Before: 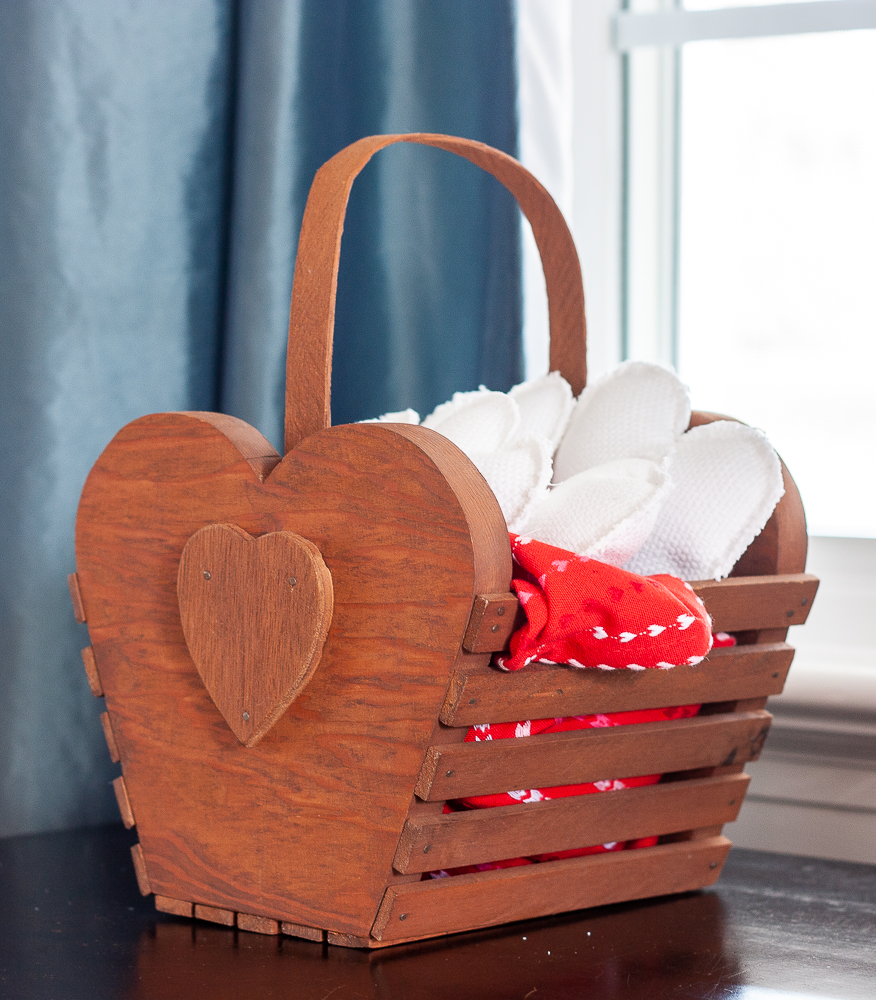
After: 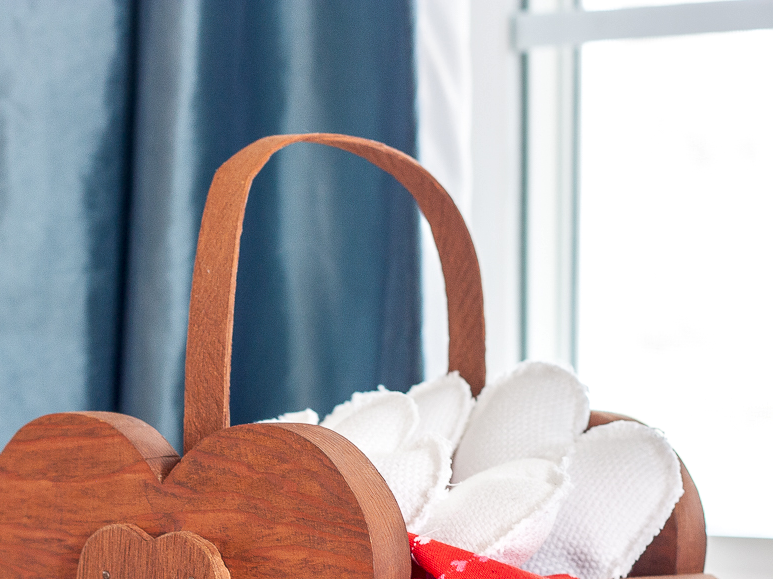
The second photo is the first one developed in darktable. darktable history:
local contrast: on, module defaults
crop and rotate: left 11.752%, bottom 42.036%
